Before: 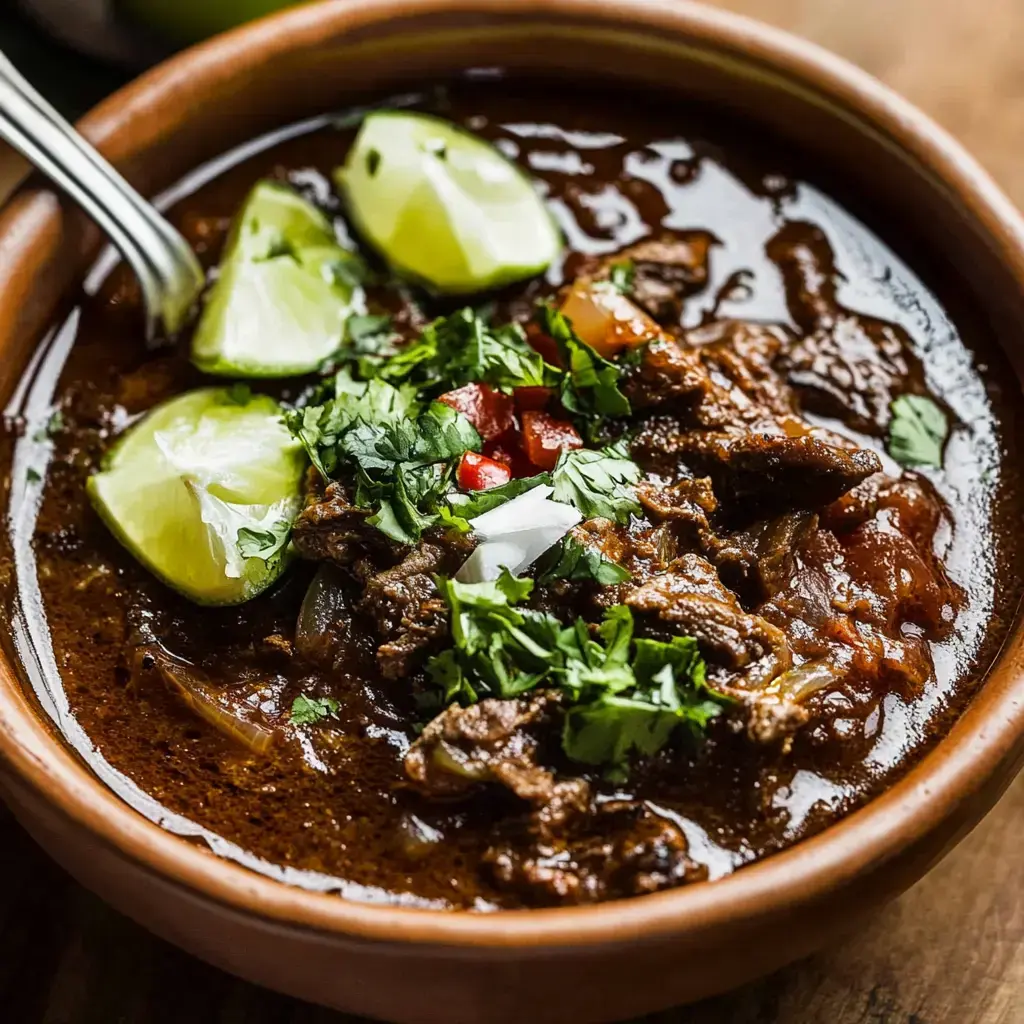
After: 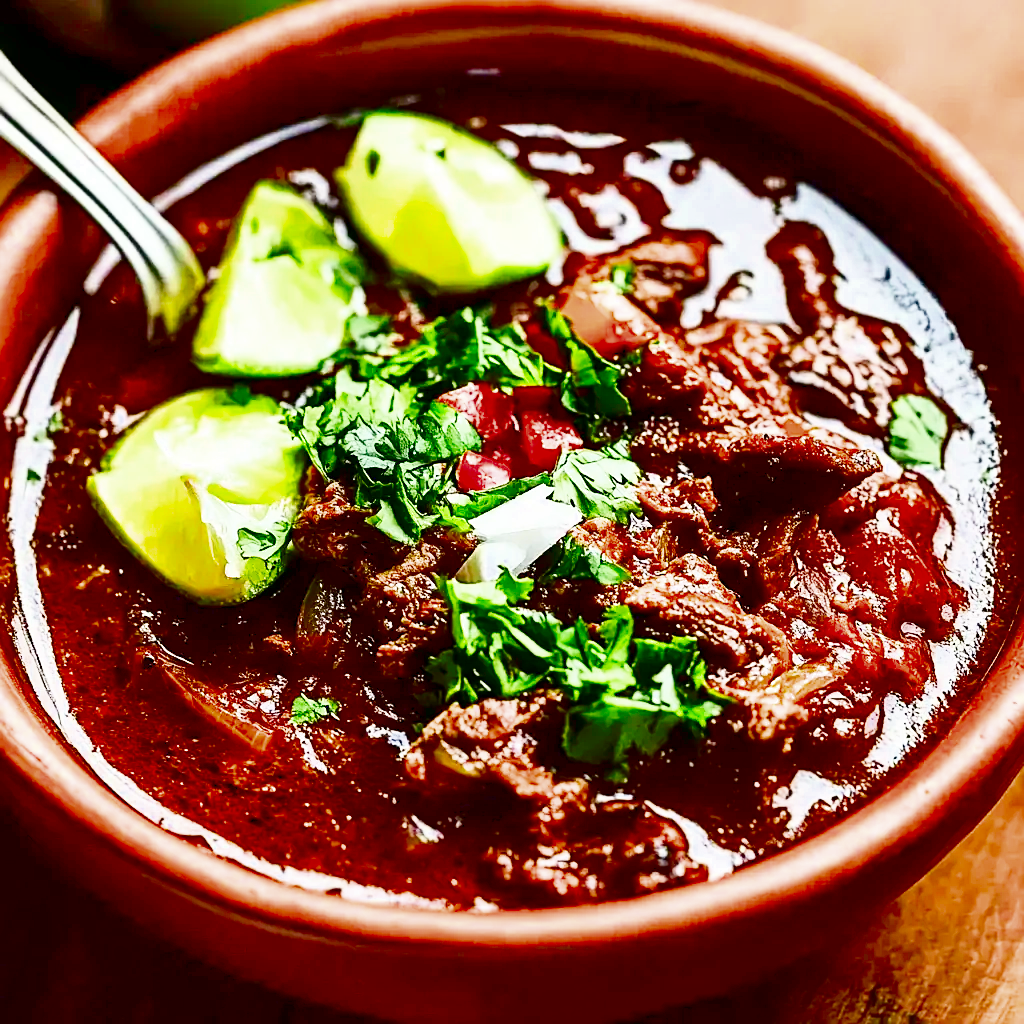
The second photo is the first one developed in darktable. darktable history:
sharpen: on, module defaults
exposure: exposure 3.061 EV, compensate exposure bias true, compensate highlight preservation false
filmic rgb: black relative exposure -8.53 EV, white relative exposure 5.57 EV, hardness 3.37, contrast 1.022, iterations of high-quality reconstruction 0
contrast brightness saturation: brightness -0.989, saturation 0.984
